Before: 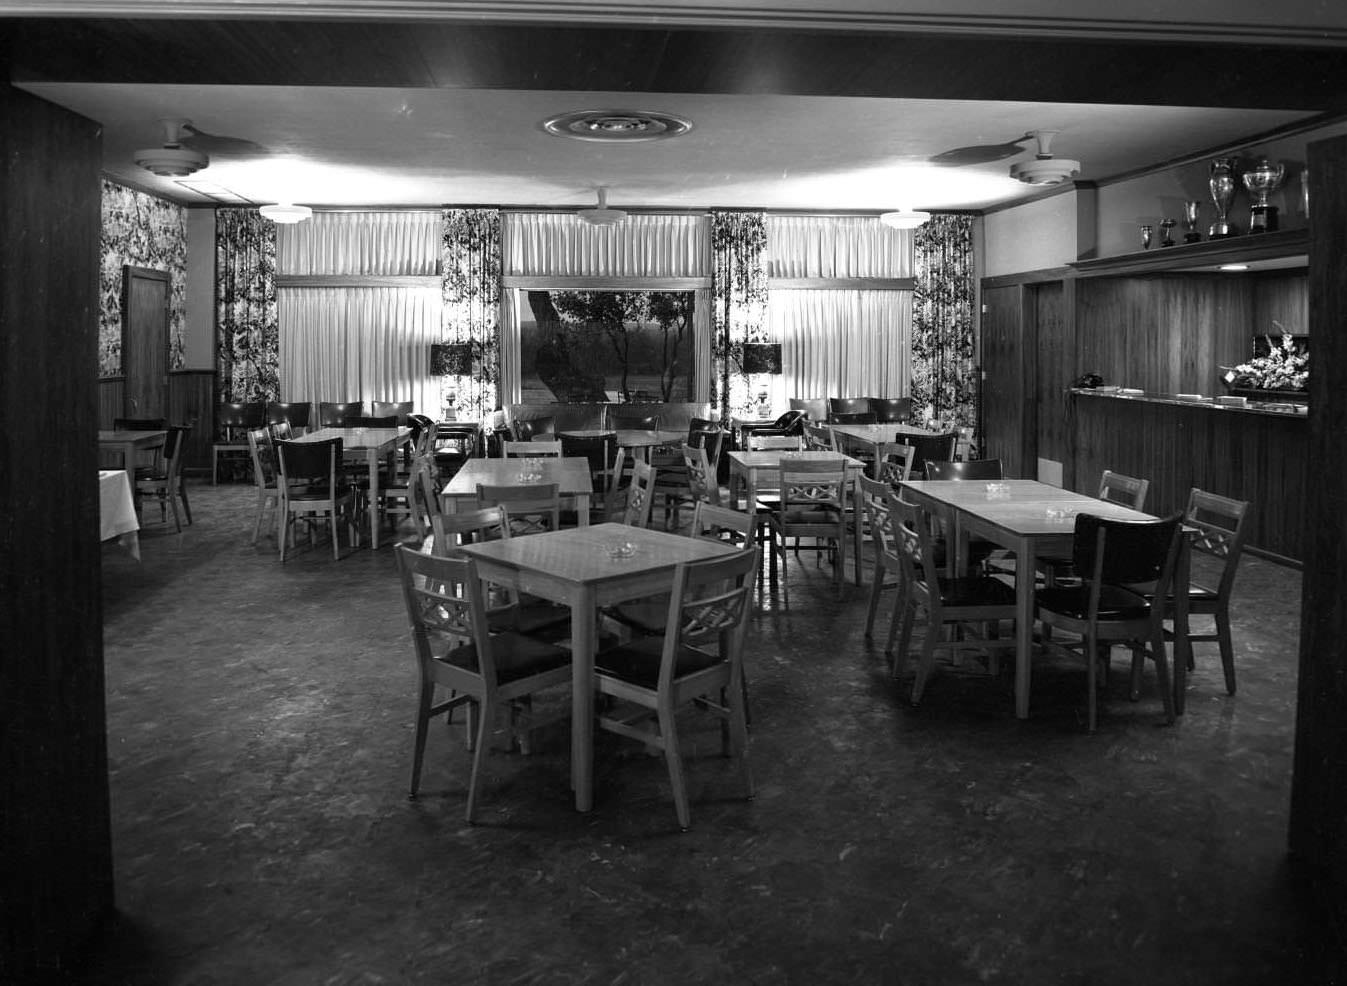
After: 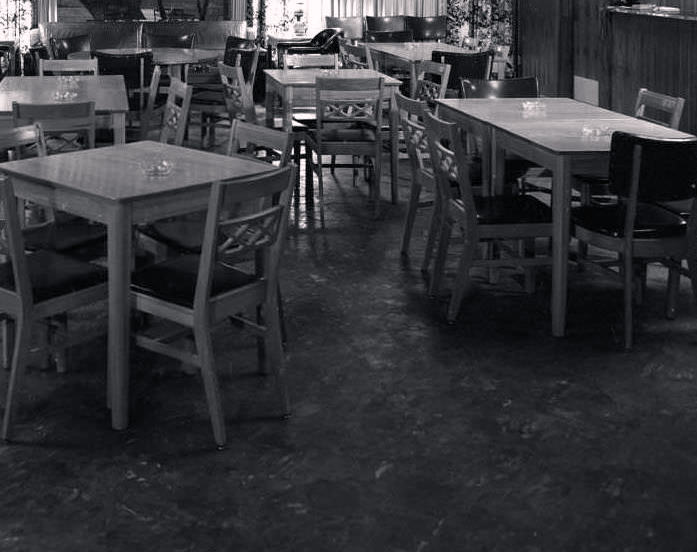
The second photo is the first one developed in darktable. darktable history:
color balance rgb: shadows lift › chroma 1.41%, shadows lift › hue 260°, power › chroma 0.5%, power › hue 260°, highlights gain › chroma 1%, highlights gain › hue 27°, saturation formula JzAzBz (2021)
crop: left 34.479%, top 38.822%, right 13.718%, bottom 5.172%
